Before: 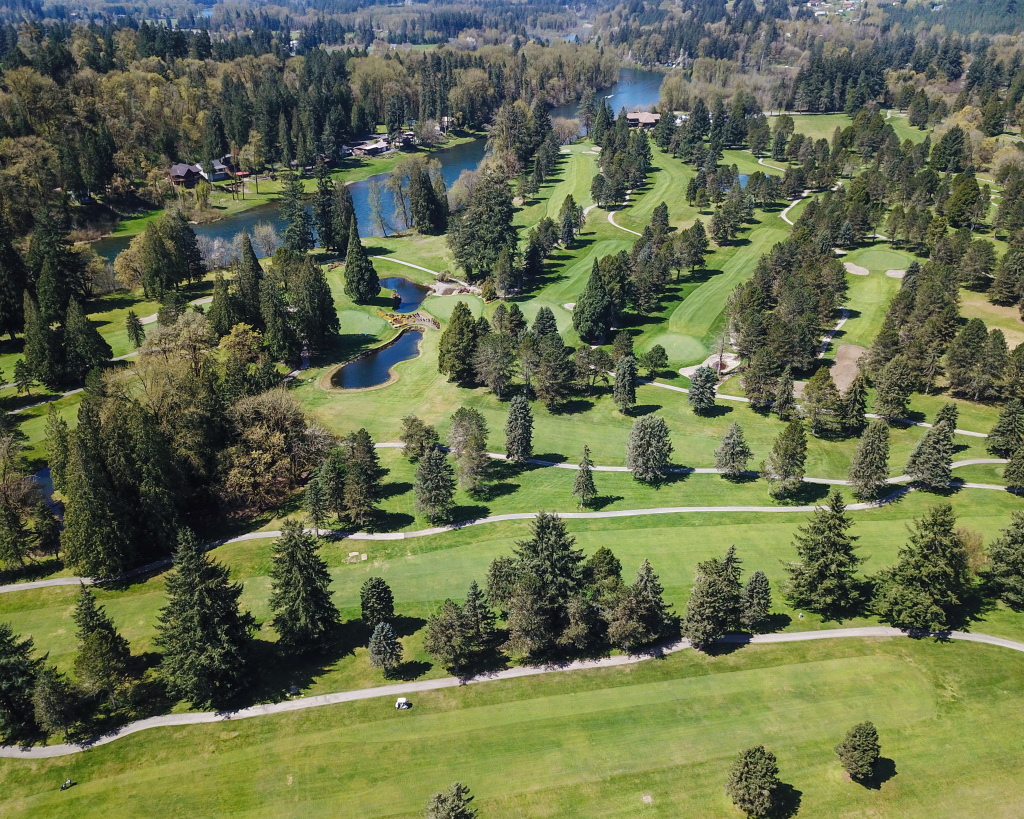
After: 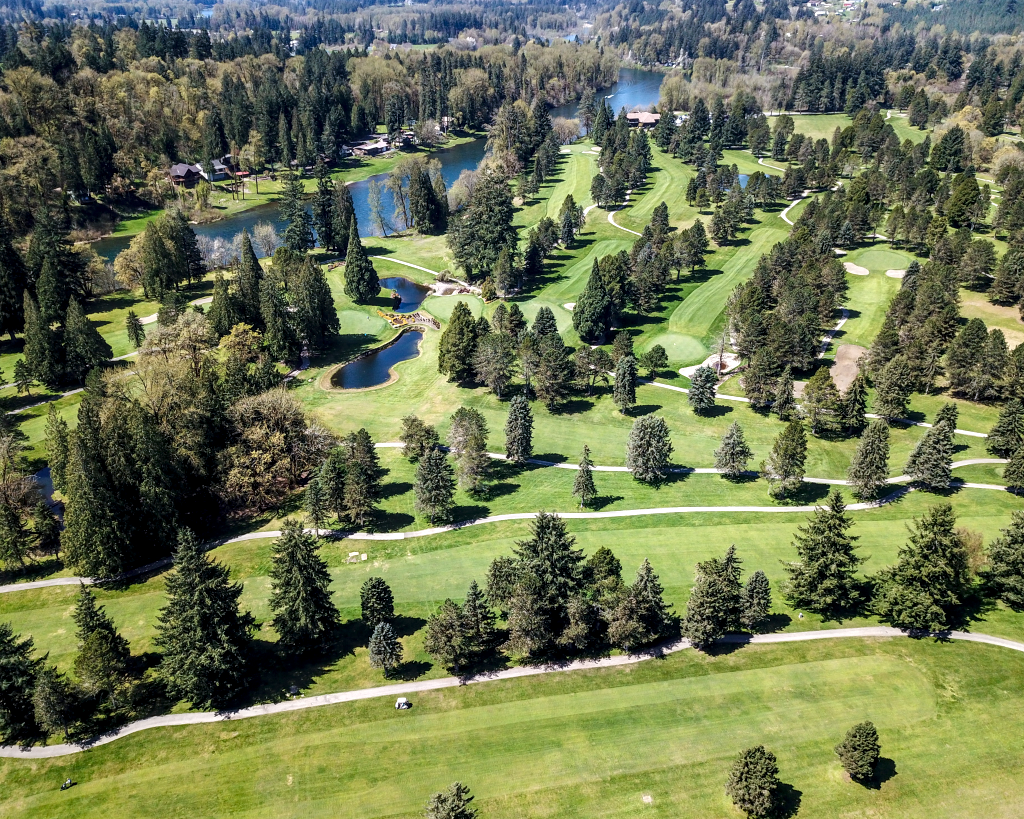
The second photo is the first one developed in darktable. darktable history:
local contrast: detail 134%, midtone range 0.745
exposure: exposure 0.241 EV, compensate highlight preservation false
